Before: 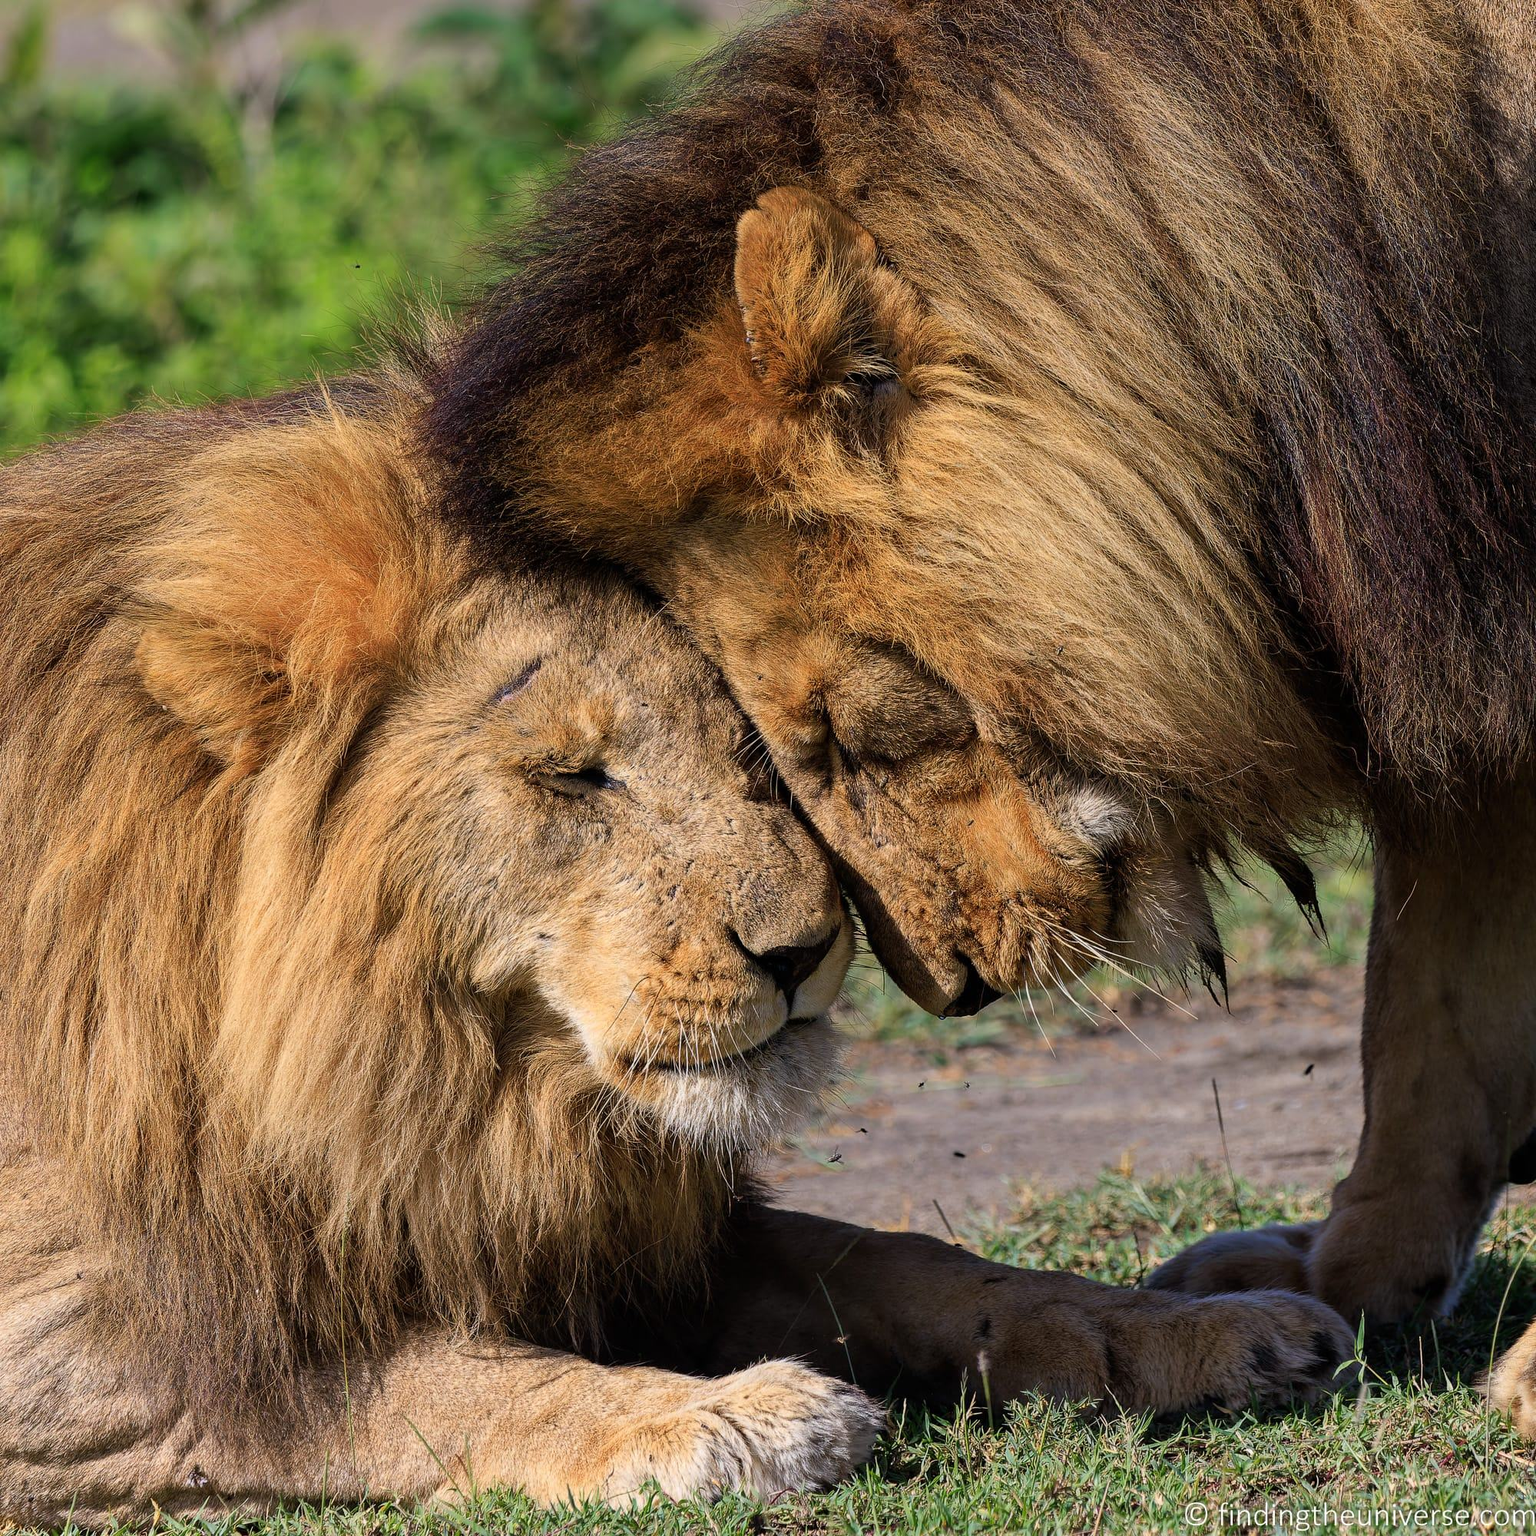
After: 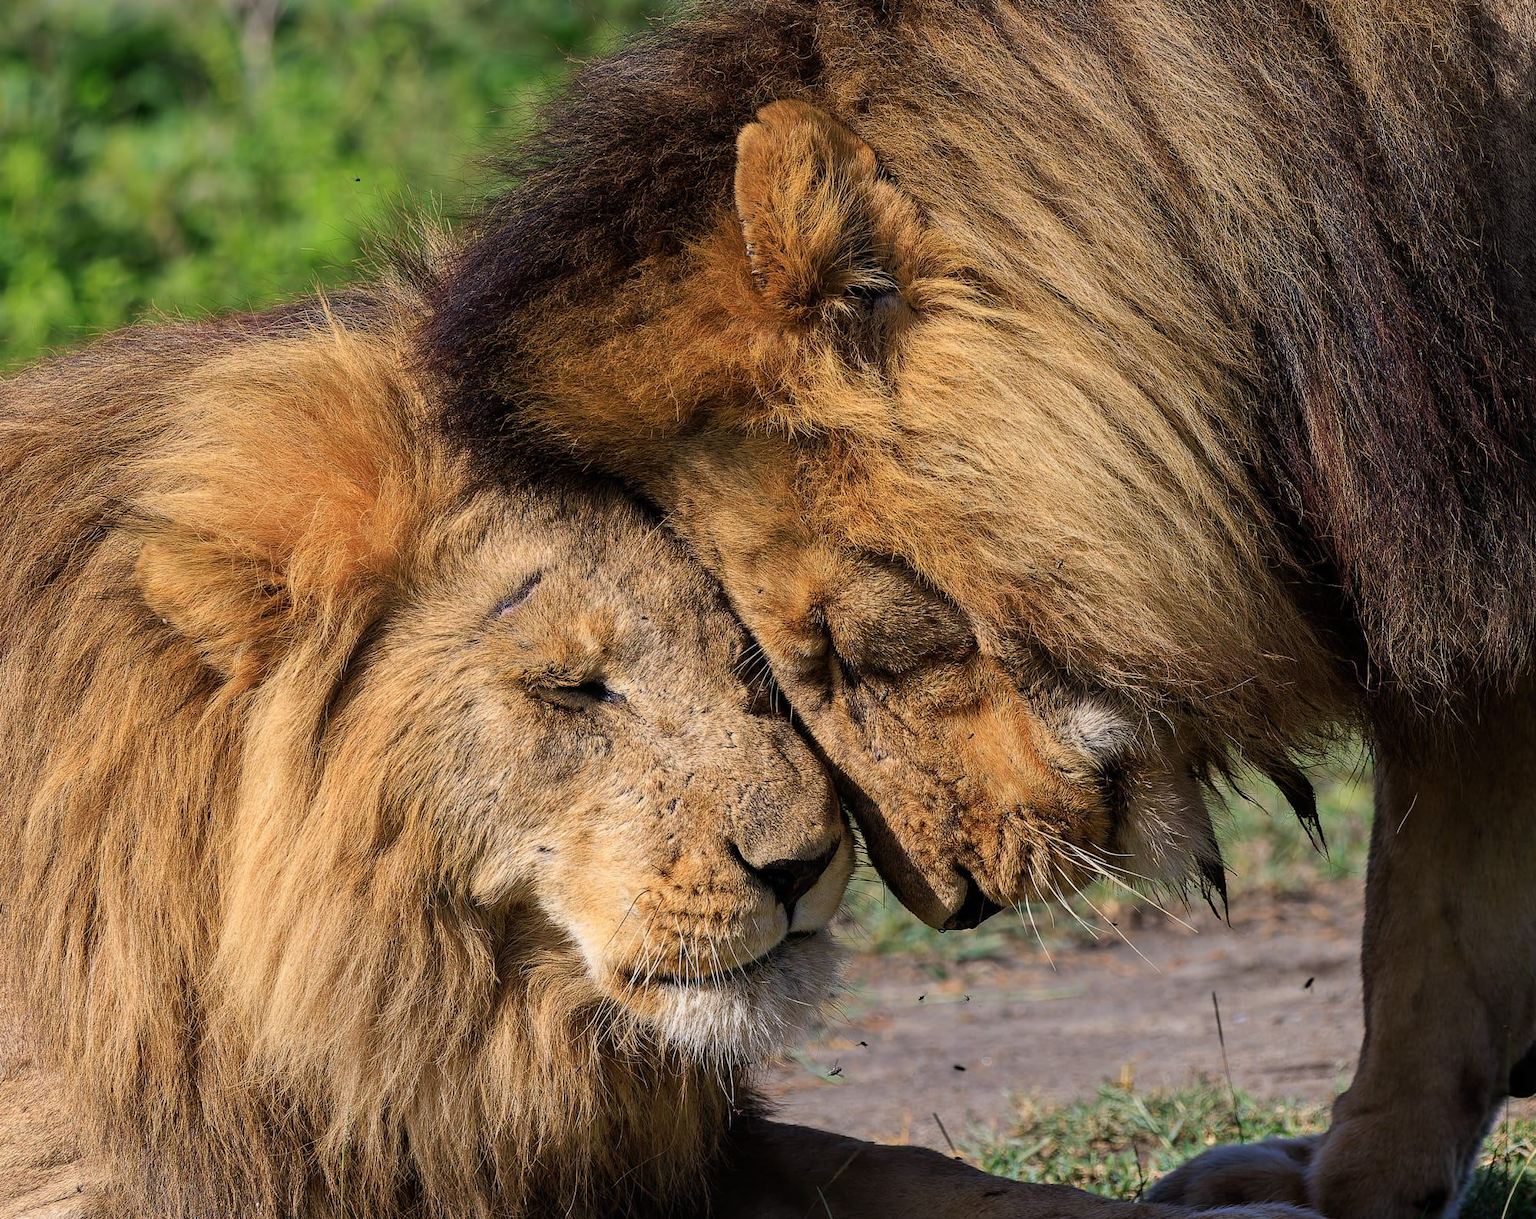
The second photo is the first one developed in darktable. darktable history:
crop and rotate: top 5.652%, bottom 14.923%
